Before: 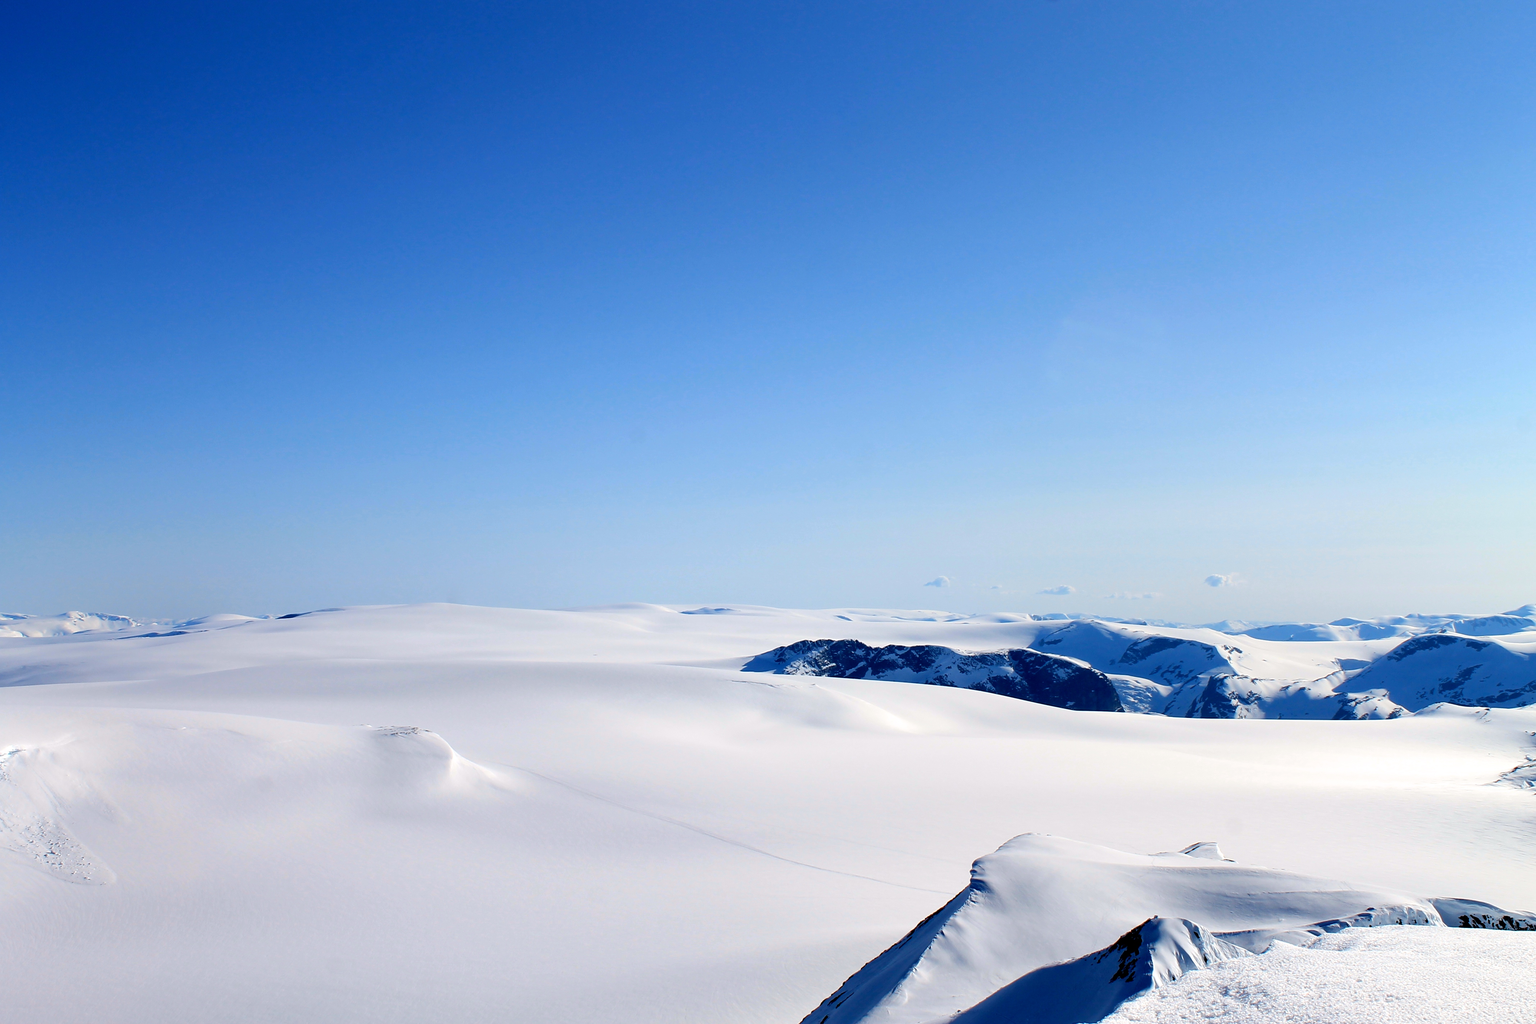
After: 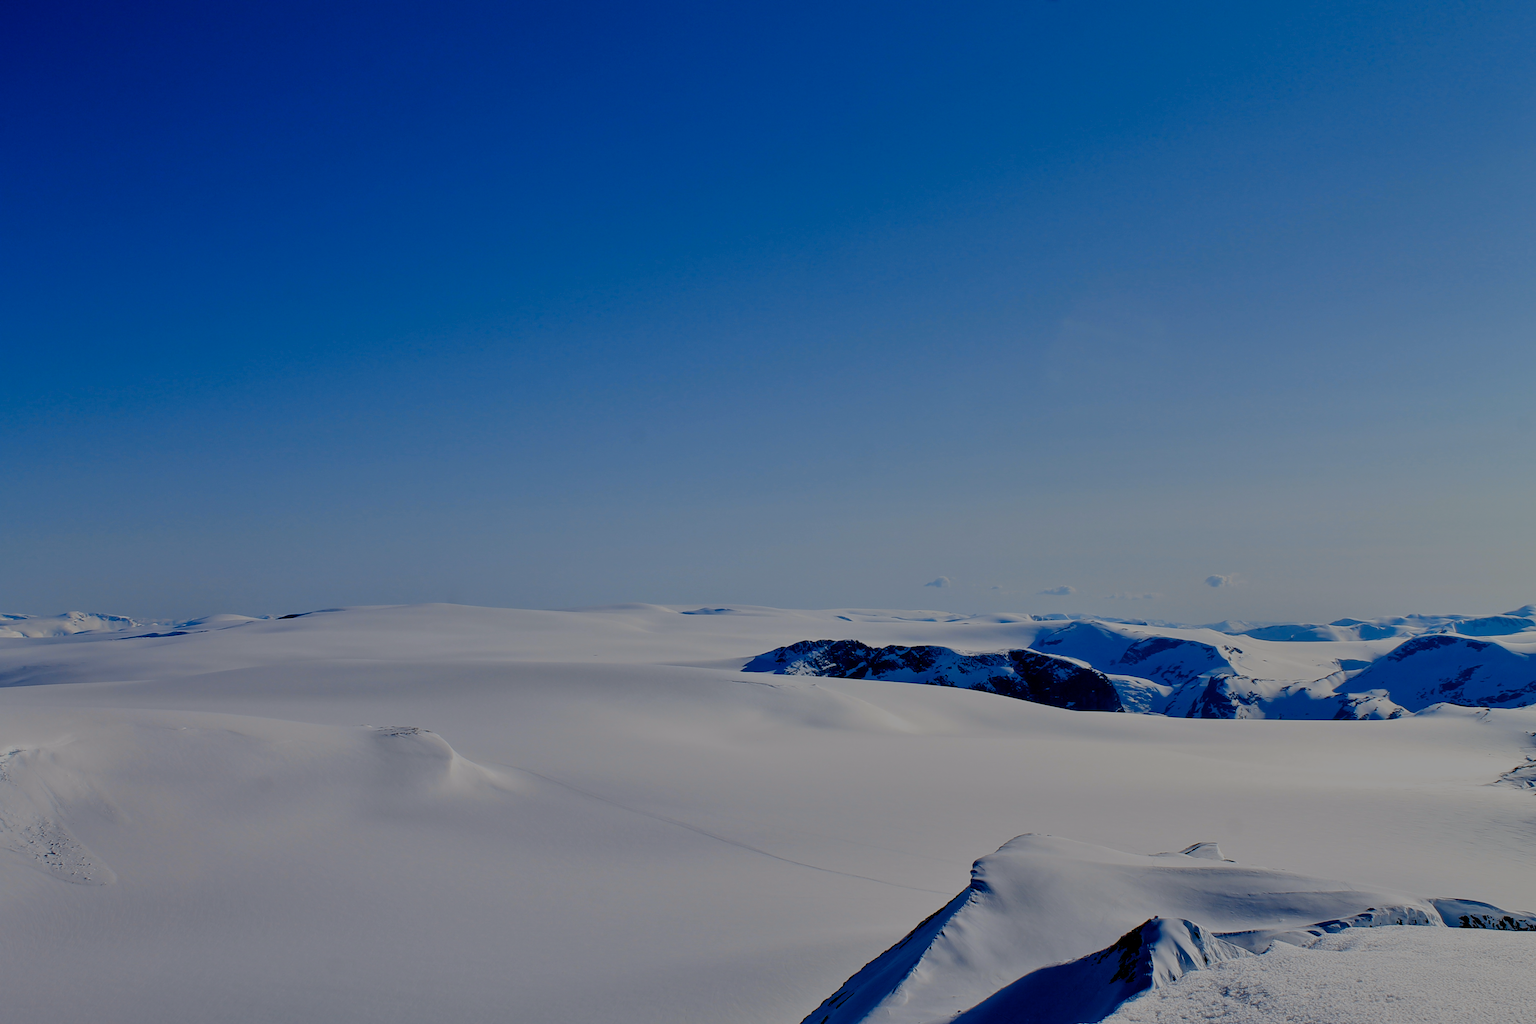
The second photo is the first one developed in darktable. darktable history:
tone equalizer: -8 EV -0.002 EV, -7 EV 0.005 EV, -6 EV -0.008 EV, -5 EV 0.007 EV, -4 EV -0.042 EV, -3 EV -0.233 EV, -2 EV -0.662 EV, -1 EV -0.983 EV, +0 EV -0.969 EV, smoothing diameter 2%, edges refinement/feathering 20, mask exposure compensation -1.57 EV, filter diffusion 5
color contrast: green-magenta contrast 0.8, blue-yellow contrast 1.1, unbound 0
filmic rgb: middle gray luminance 29%, black relative exposure -10.3 EV, white relative exposure 5.5 EV, threshold 6 EV, target black luminance 0%, hardness 3.95, latitude 2.04%, contrast 1.132, highlights saturation mix 5%, shadows ↔ highlights balance 15.11%, preserve chrominance no, color science v3 (2019), use custom middle-gray values true, iterations of high-quality reconstruction 0, enable highlight reconstruction true
